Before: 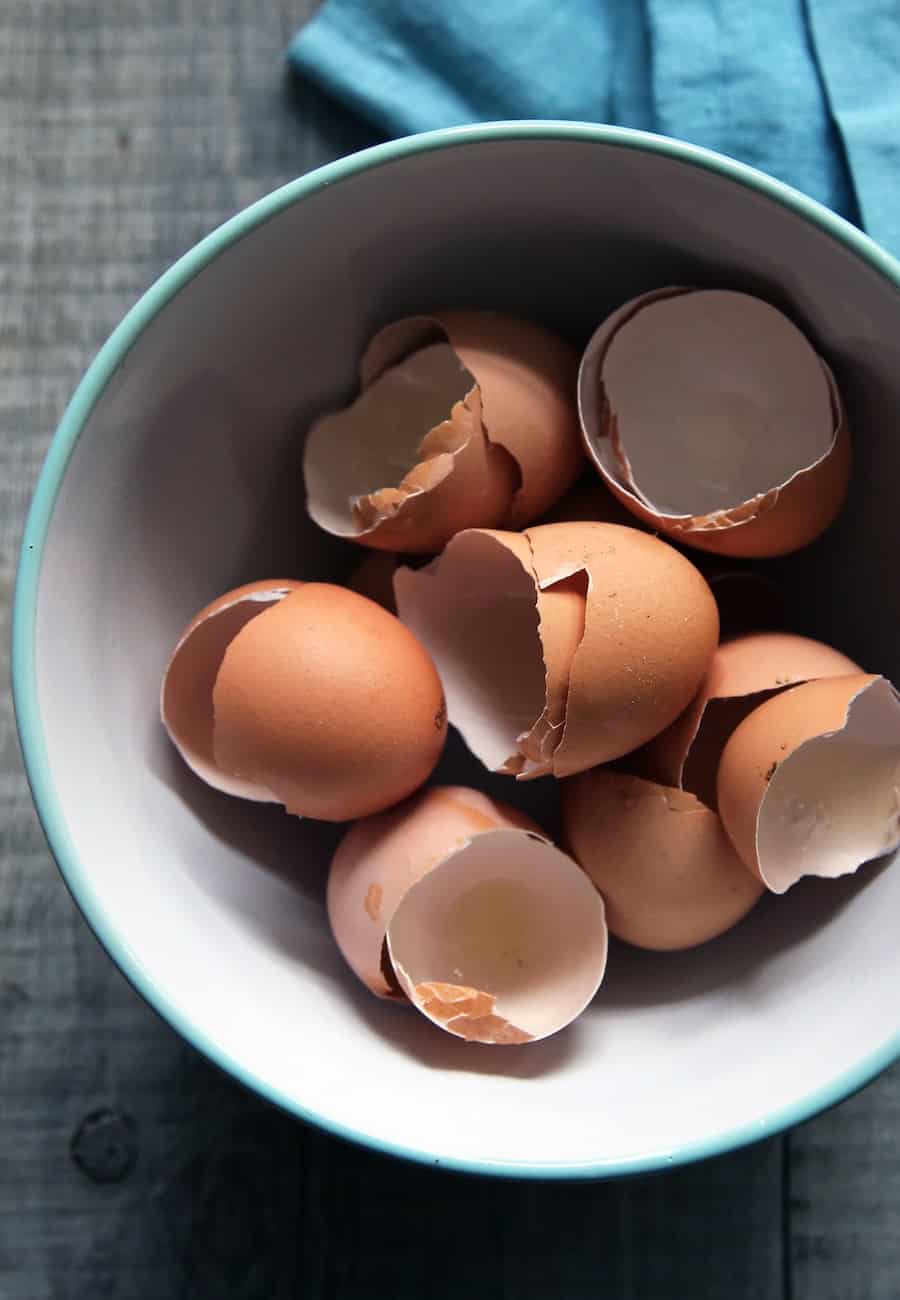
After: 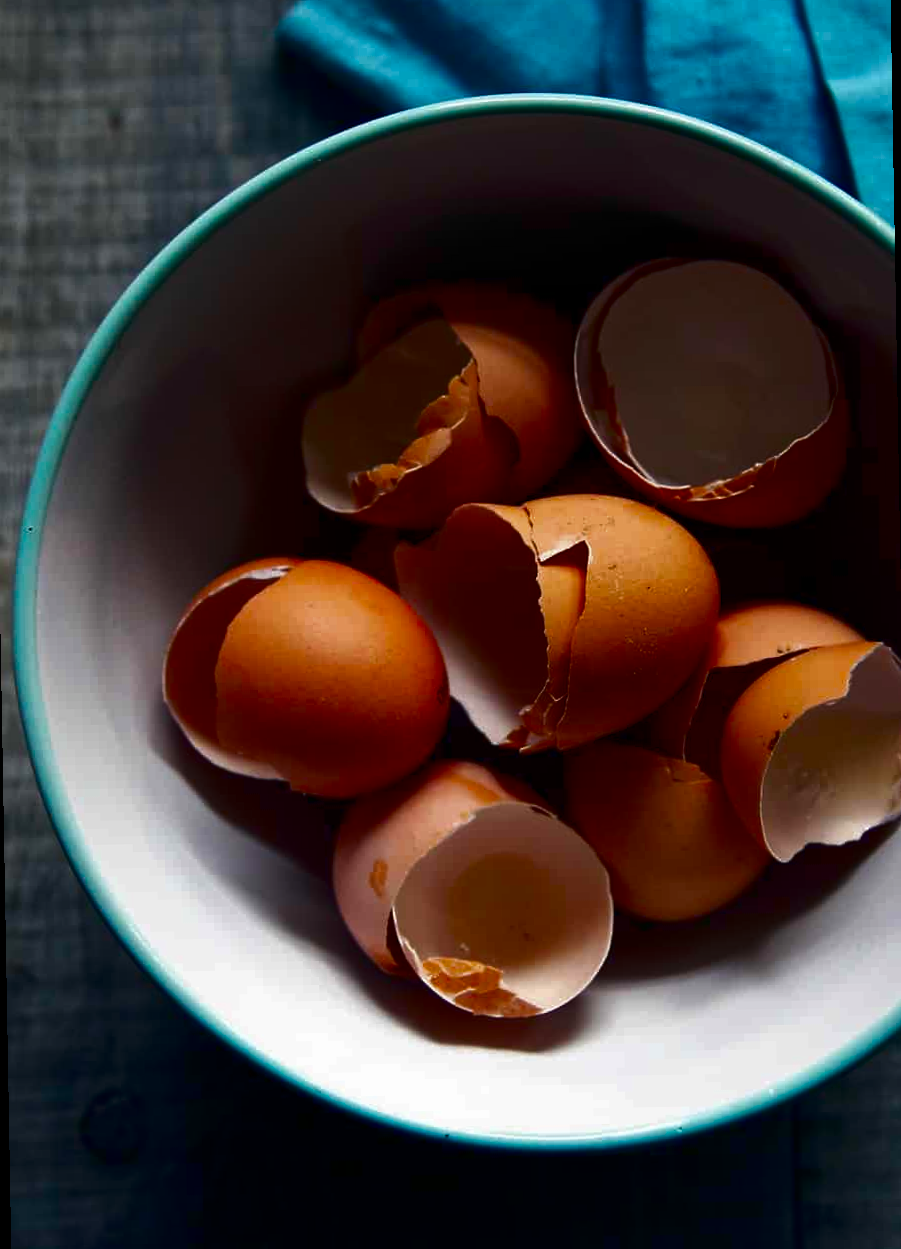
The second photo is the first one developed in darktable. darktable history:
color balance rgb: linear chroma grading › global chroma 15%, perceptual saturation grading › global saturation 30%
contrast brightness saturation: brightness -0.52
rotate and perspective: rotation -1°, crop left 0.011, crop right 0.989, crop top 0.025, crop bottom 0.975
